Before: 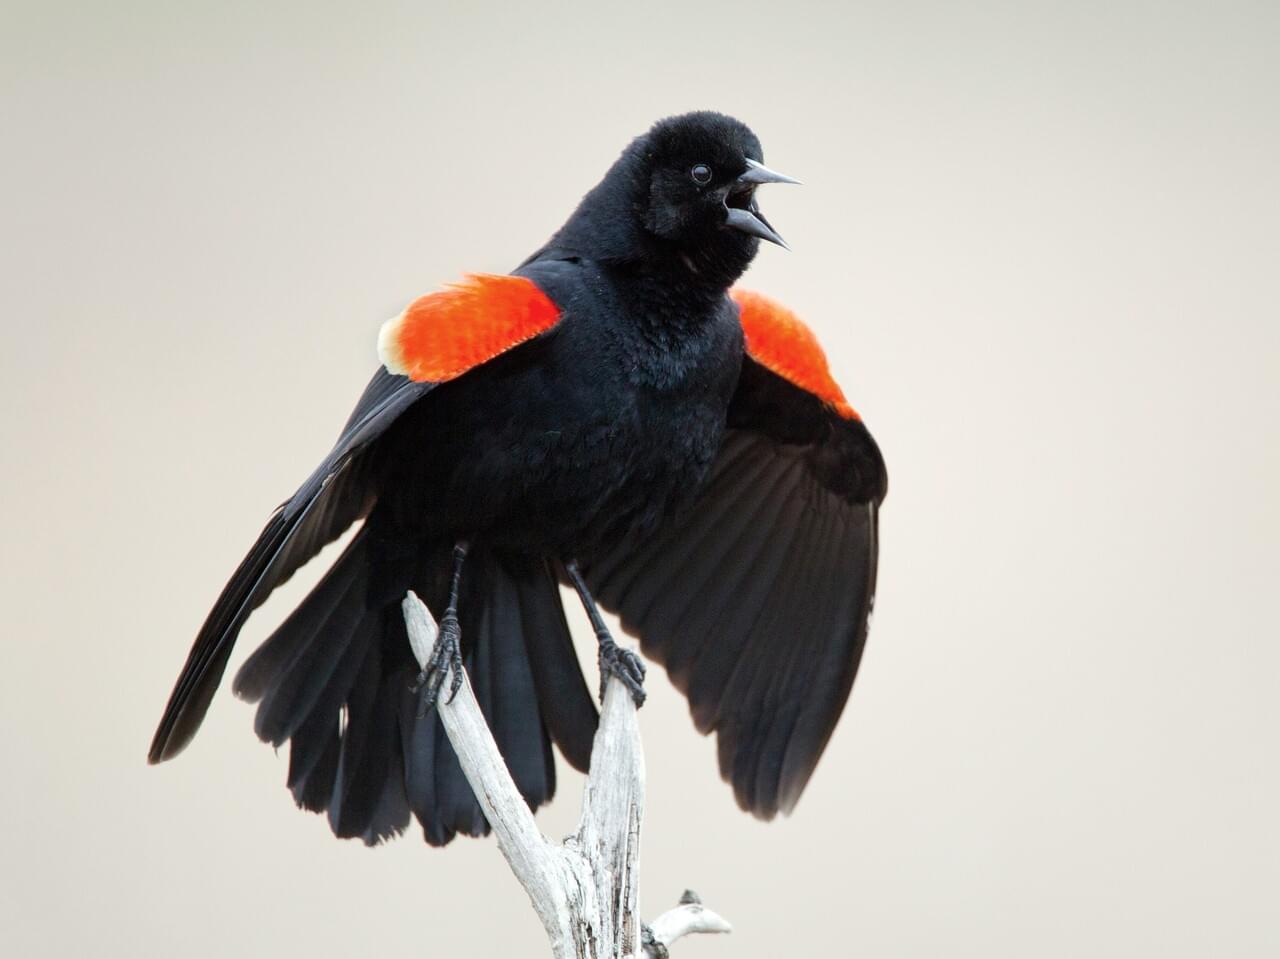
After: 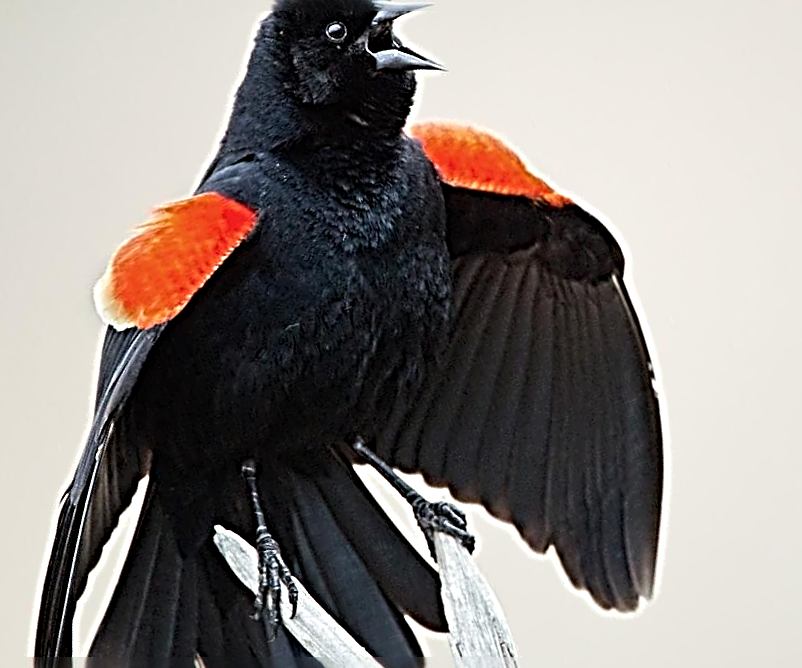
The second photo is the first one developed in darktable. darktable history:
sharpen: radius 4.027, amount 1.982
crop and rotate: angle 21.33°, left 6.874%, right 4.286%, bottom 1.16%
